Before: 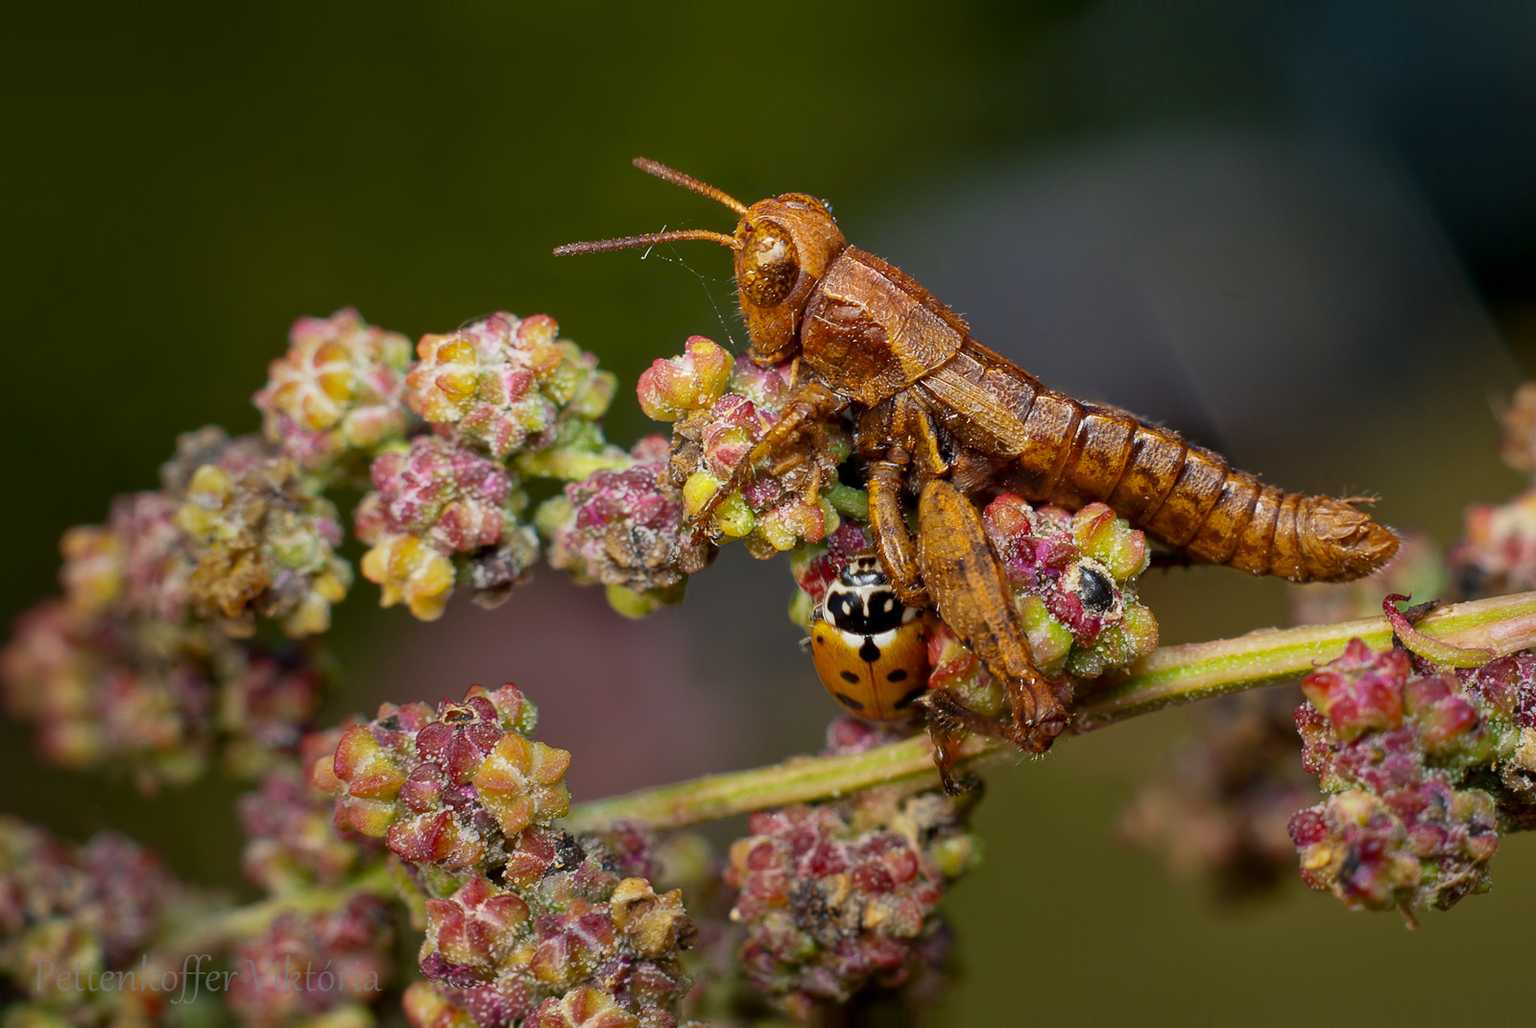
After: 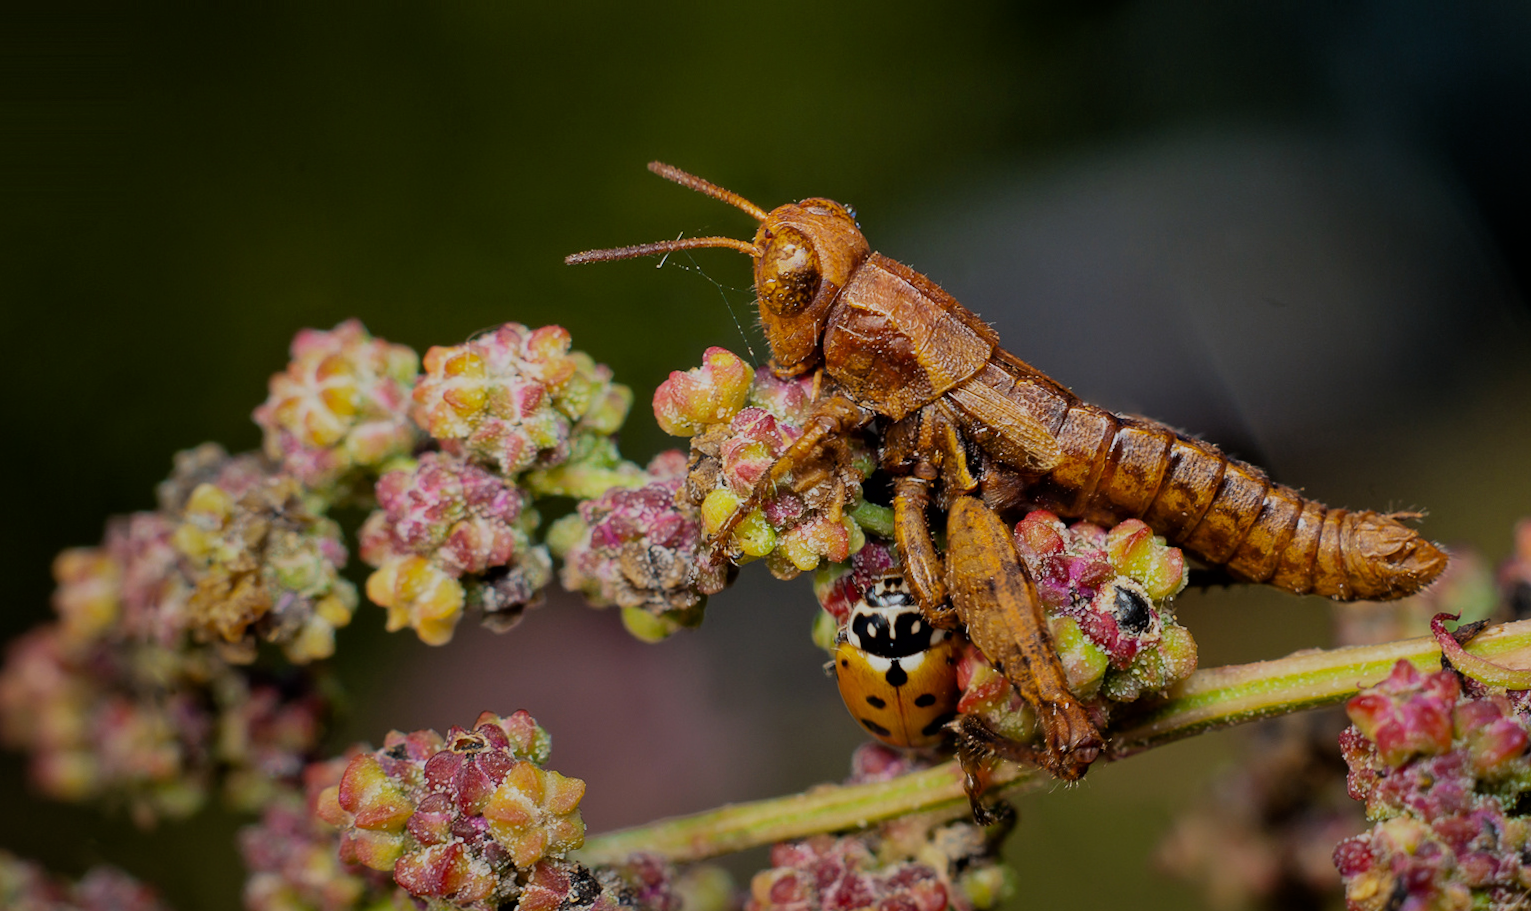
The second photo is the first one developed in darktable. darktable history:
crop and rotate: angle 0.241°, left 0.346%, right 3.32%, bottom 14.344%
filmic rgb: black relative exposure -7.21 EV, white relative exposure 5.36 EV, hardness 3.02, color science v6 (2022)
